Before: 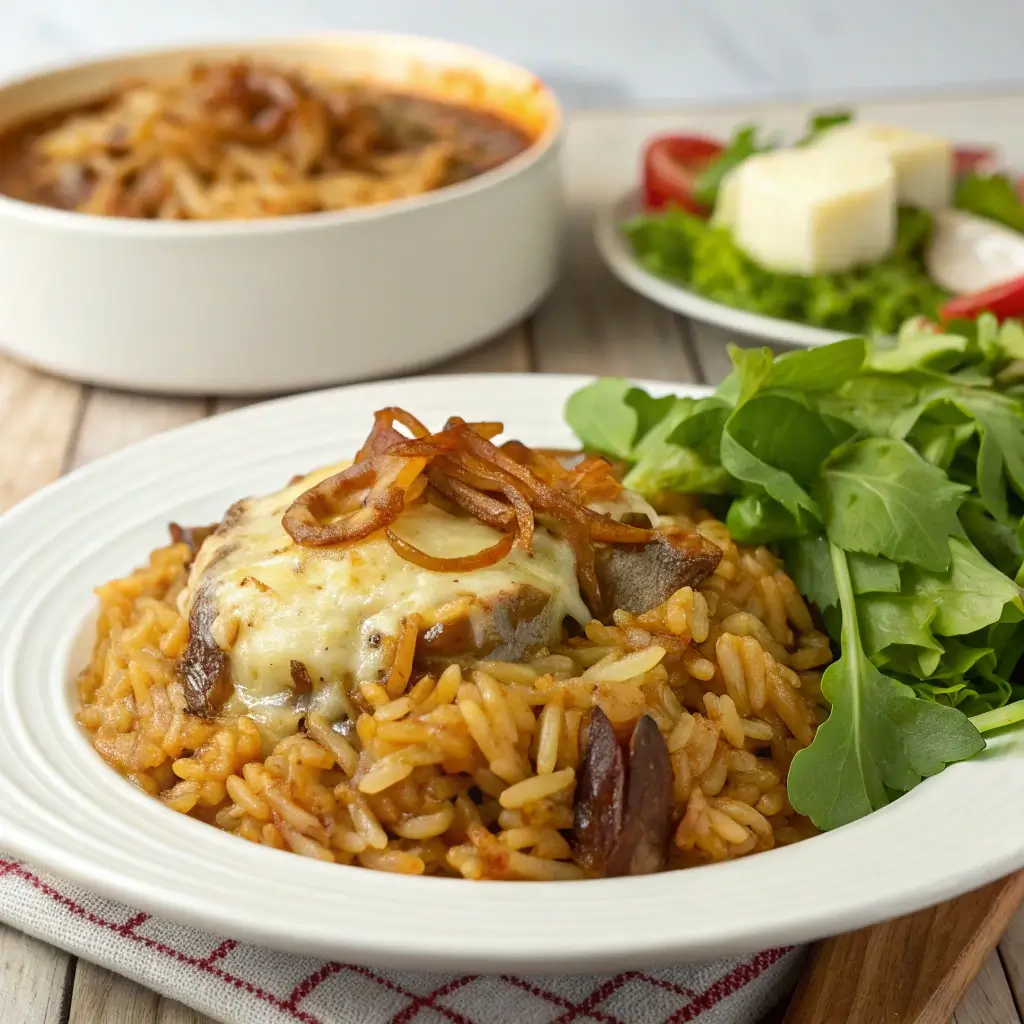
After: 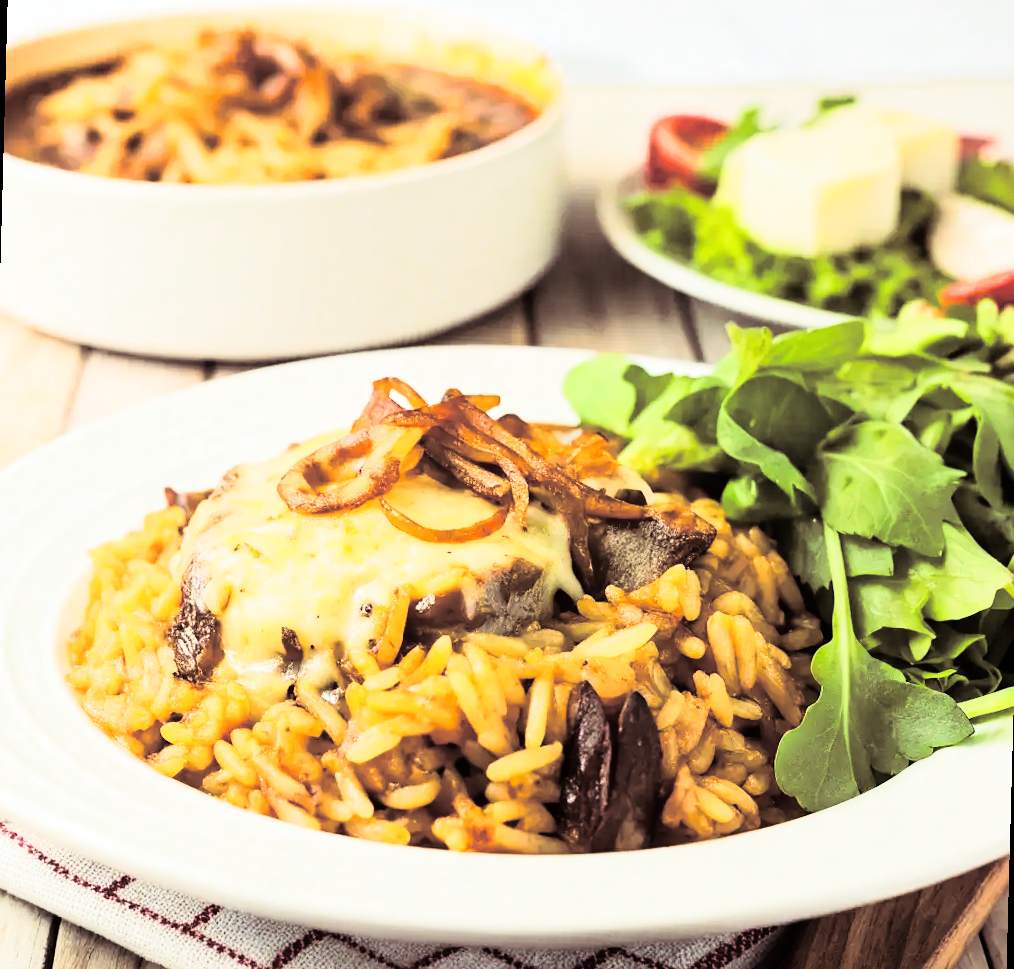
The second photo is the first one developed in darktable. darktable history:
split-toning: shadows › saturation 0.24, highlights › hue 54°, highlights › saturation 0.24
rgb curve: curves: ch0 [(0, 0) (0.21, 0.15) (0.24, 0.21) (0.5, 0.75) (0.75, 0.96) (0.89, 0.99) (1, 1)]; ch1 [(0, 0.02) (0.21, 0.13) (0.25, 0.2) (0.5, 0.67) (0.75, 0.9) (0.89, 0.97) (1, 1)]; ch2 [(0, 0.02) (0.21, 0.13) (0.25, 0.2) (0.5, 0.67) (0.75, 0.9) (0.89, 0.97) (1, 1)], compensate middle gray true
rotate and perspective: rotation 1.57°, crop left 0.018, crop right 0.982, crop top 0.039, crop bottom 0.961
